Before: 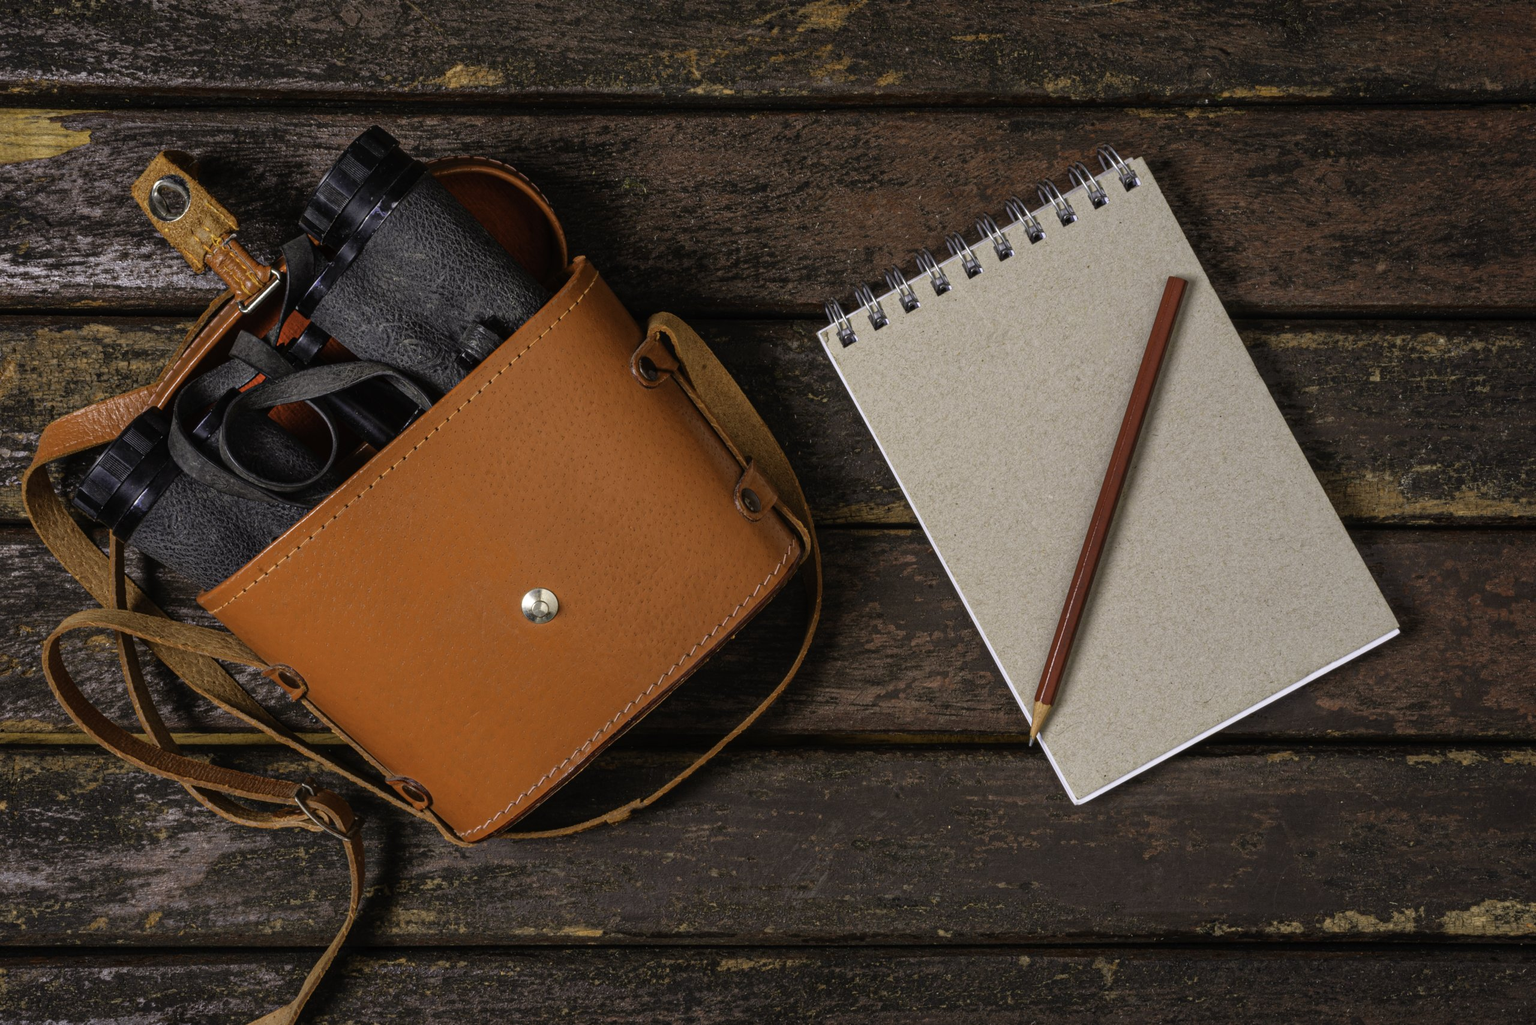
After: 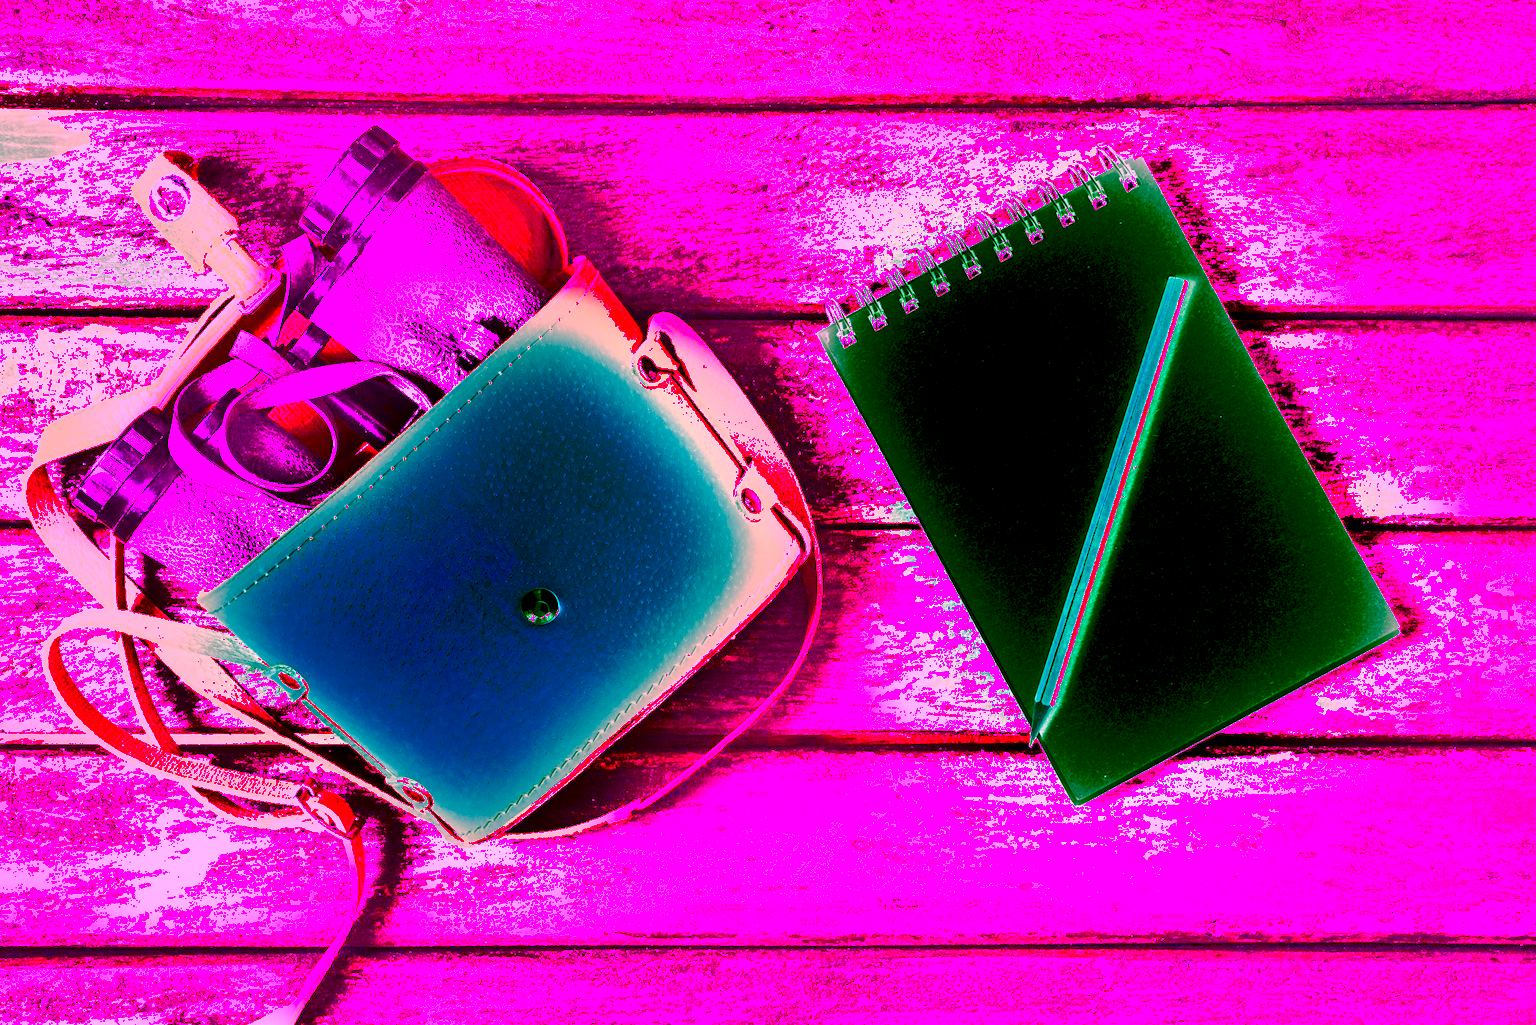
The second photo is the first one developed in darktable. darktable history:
color balance rgb: perceptual saturation grading › global saturation 25%, perceptual brilliance grading › mid-tones 10%, perceptual brilliance grading › shadows 15%, global vibrance 20%
white balance: red 8, blue 8
shadows and highlights: shadows 60, soften with gaussian
